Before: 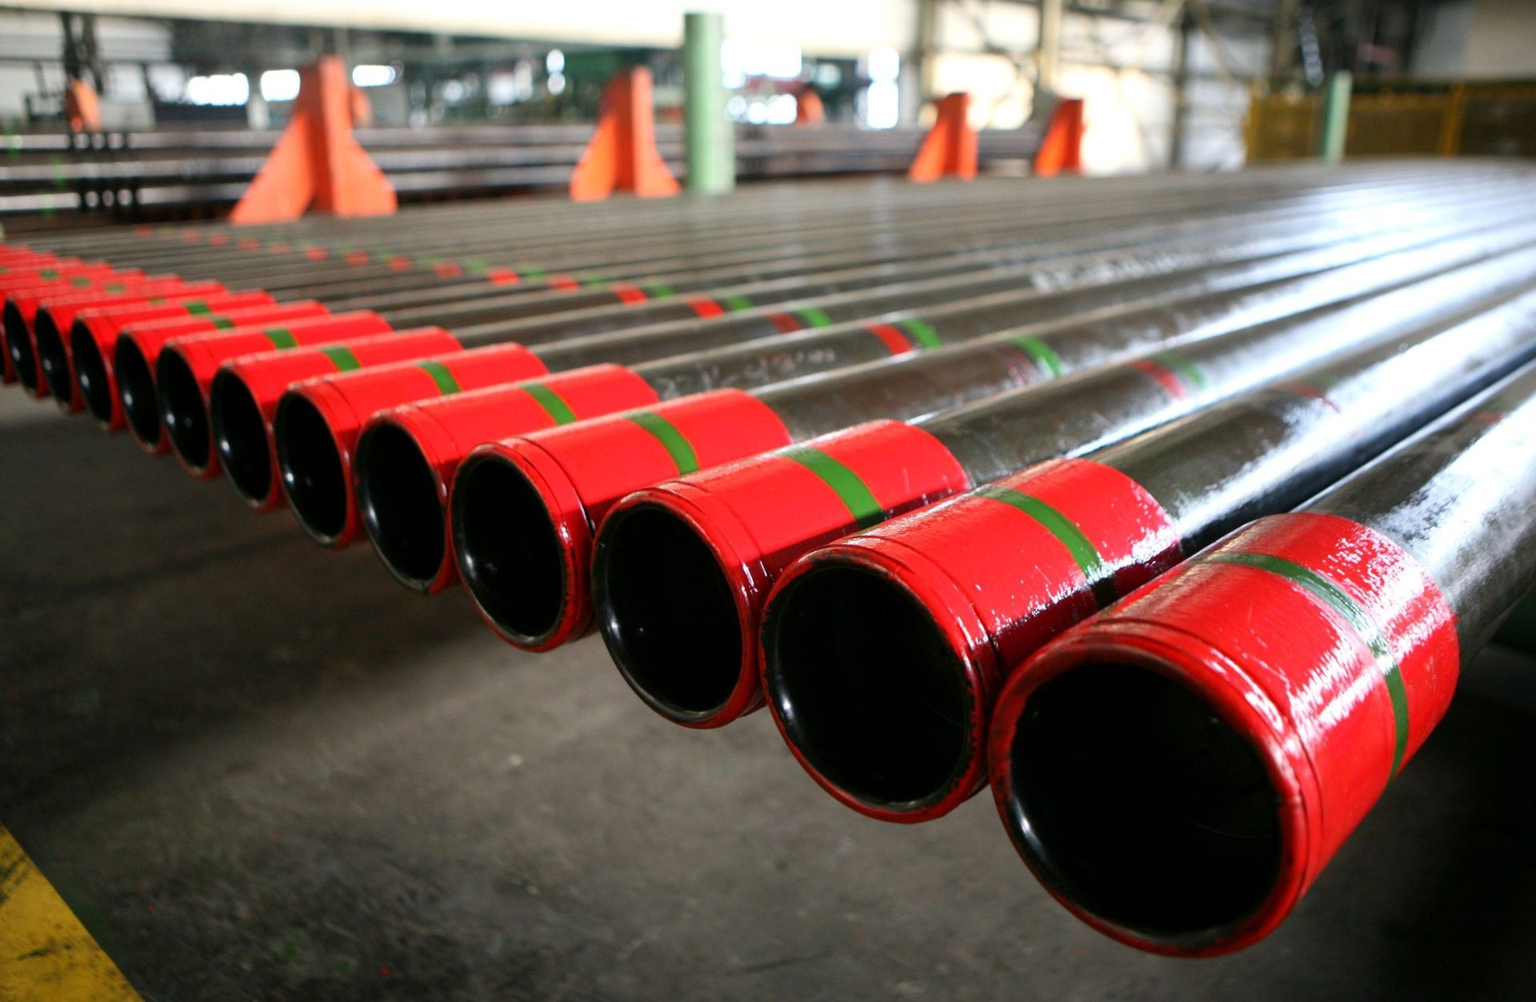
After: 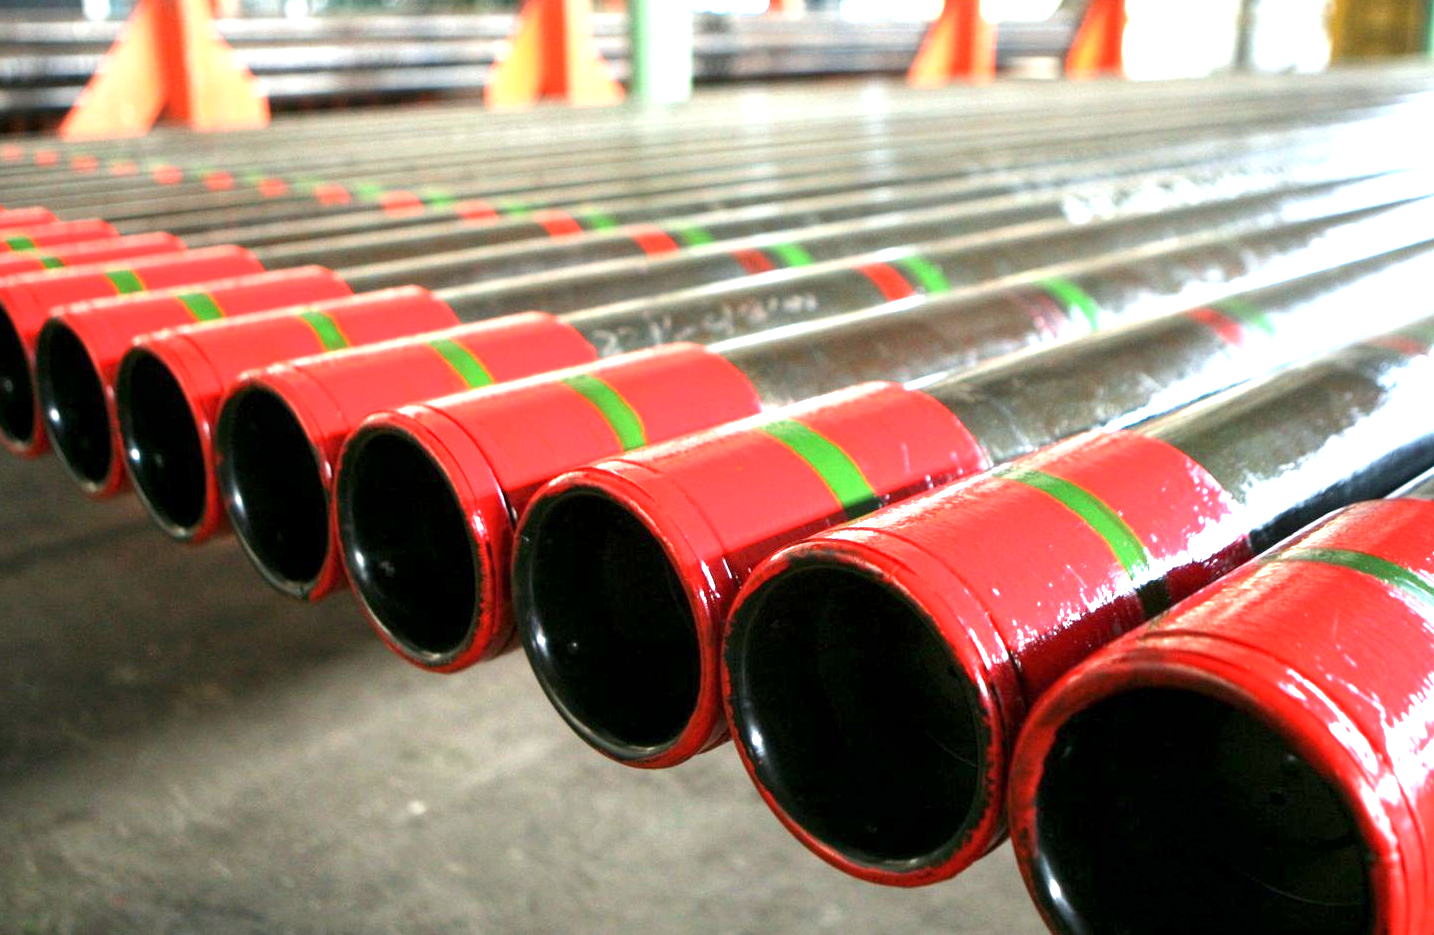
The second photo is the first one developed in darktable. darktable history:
exposure: black level correction 0, exposure 1.45 EV, compensate exposure bias true, compensate highlight preservation false
crop and rotate: left 11.831%, top 11.346%, right 13.429%, bottom 13.899%
local contrast: highlights 100%, shadows 100%, detail 120%, midtone range 0.2
color calibration: illuminant Planckian (black body), x 0.351, y 0.352, temperature 4794.27 K
